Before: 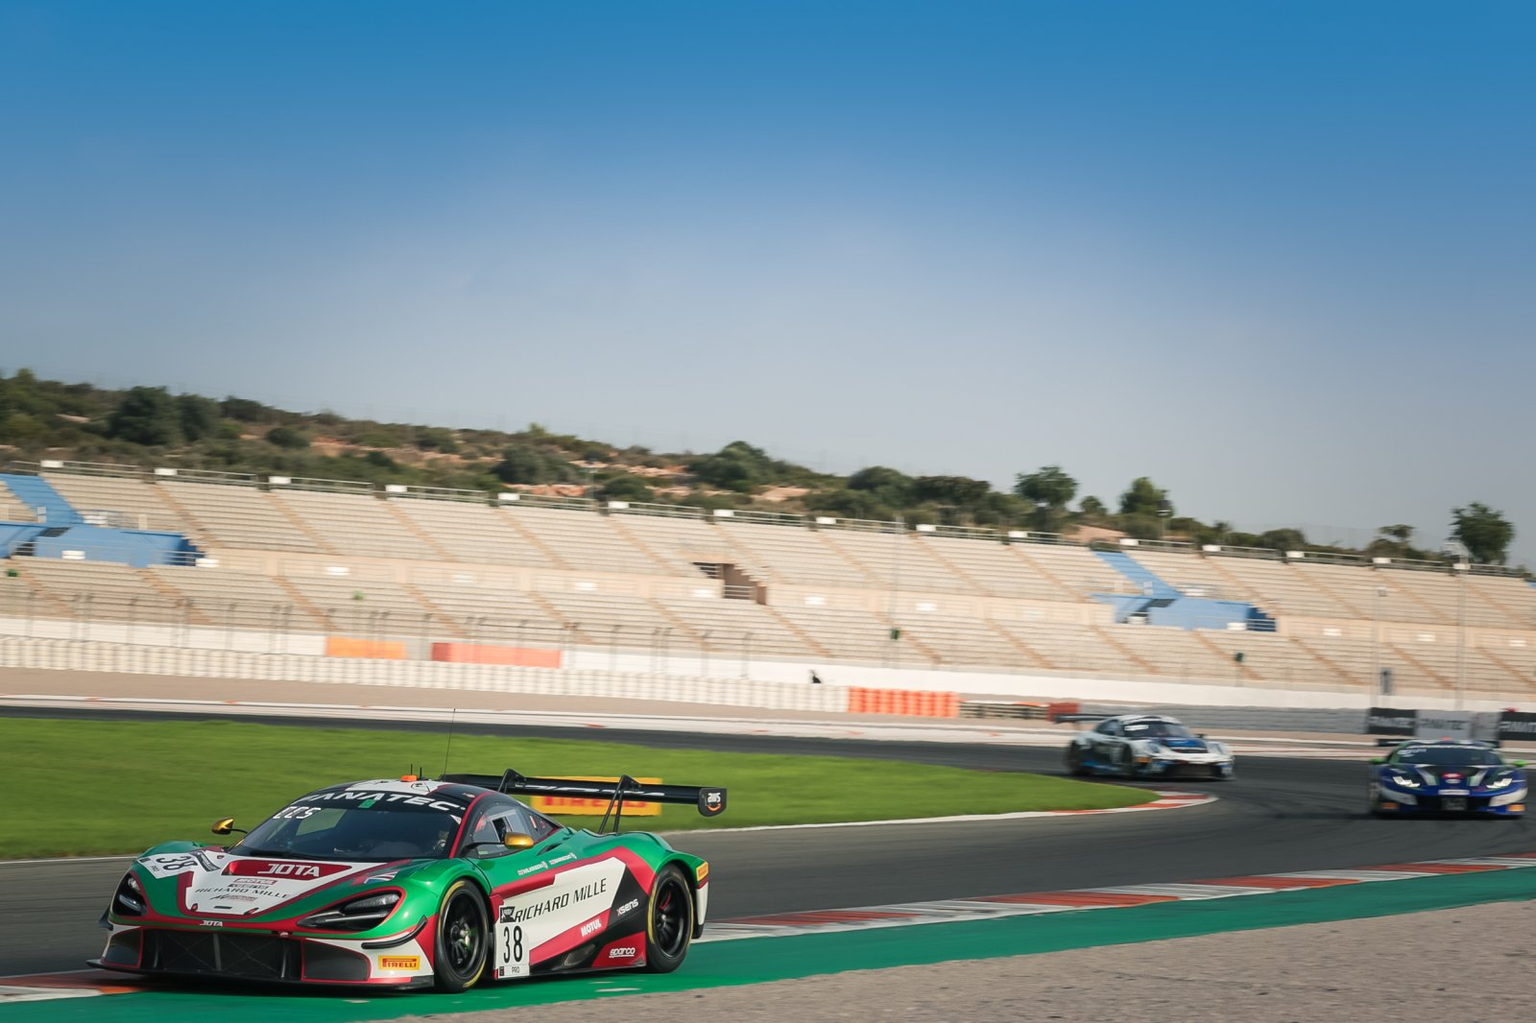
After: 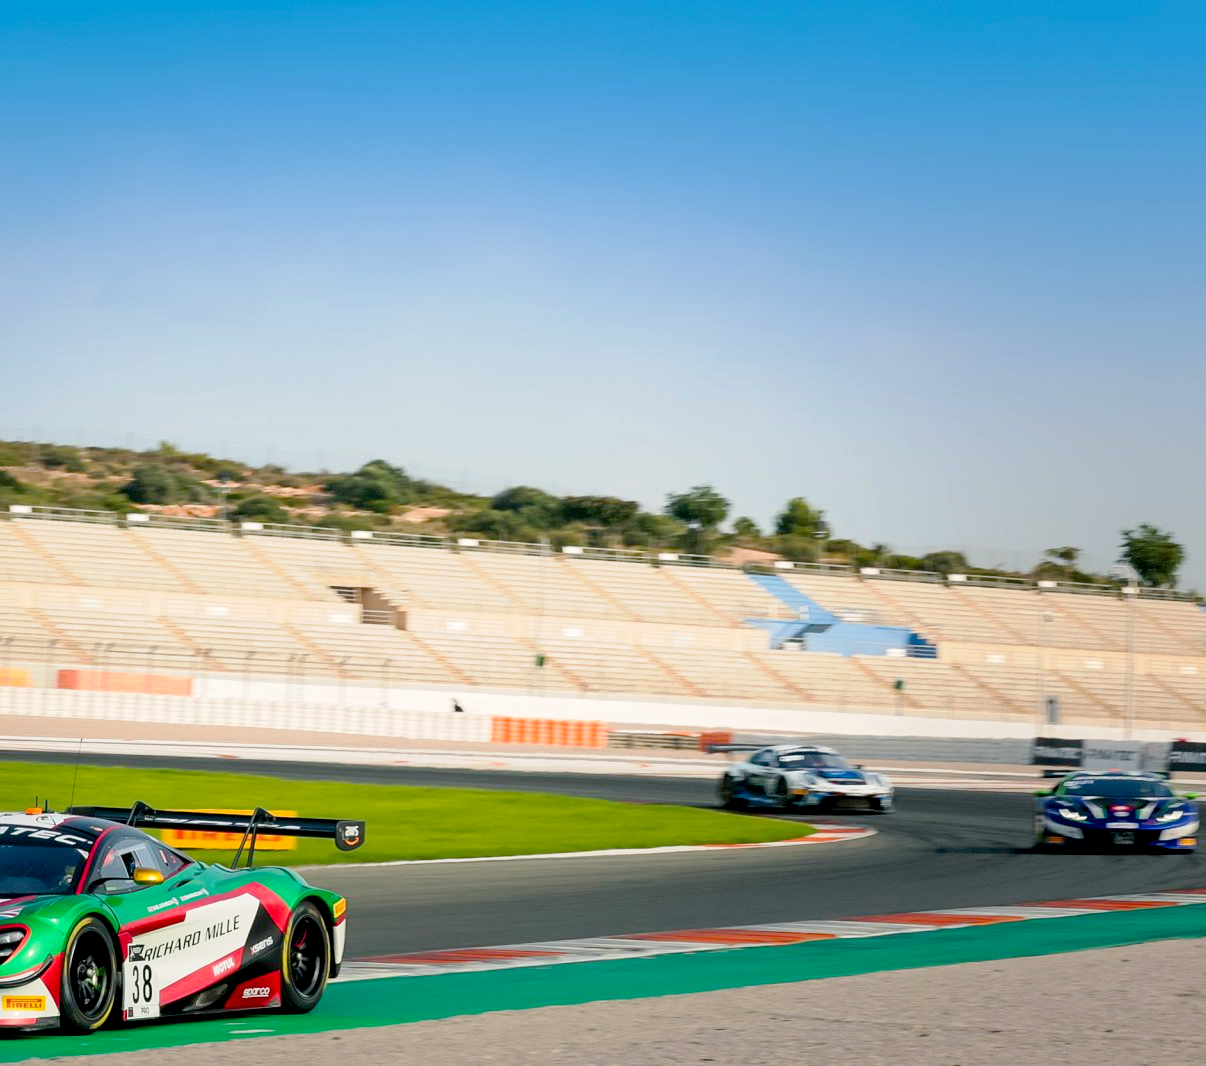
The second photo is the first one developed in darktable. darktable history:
color balance rgb: perceptual saturation grading › global saturation 25%, global vibrance 20%
tone curve: curves: ch0 [(0, 0) (0.003, 0.004) (0.011, 0.015) (0.025, 0.033) (0.044, 0.058) (0.069, 0.091) (0.1, 0.131) (0.136, 0.178) (0.177, 0.232) (0.224, 0.294) (0.277, 0.362) (0.335, 0.434) (0.399, 0.512) (0.468, 0.582) (0.543, 0.646) (0.623, 0.713) (0.709, 0.783) (0.801, 0.876) (0.898, 0.938) (1, 1)], preserve colors none
exposure: black level correction 0.012, compensate highlight preservation false
crop and rotate: left 24.6%
